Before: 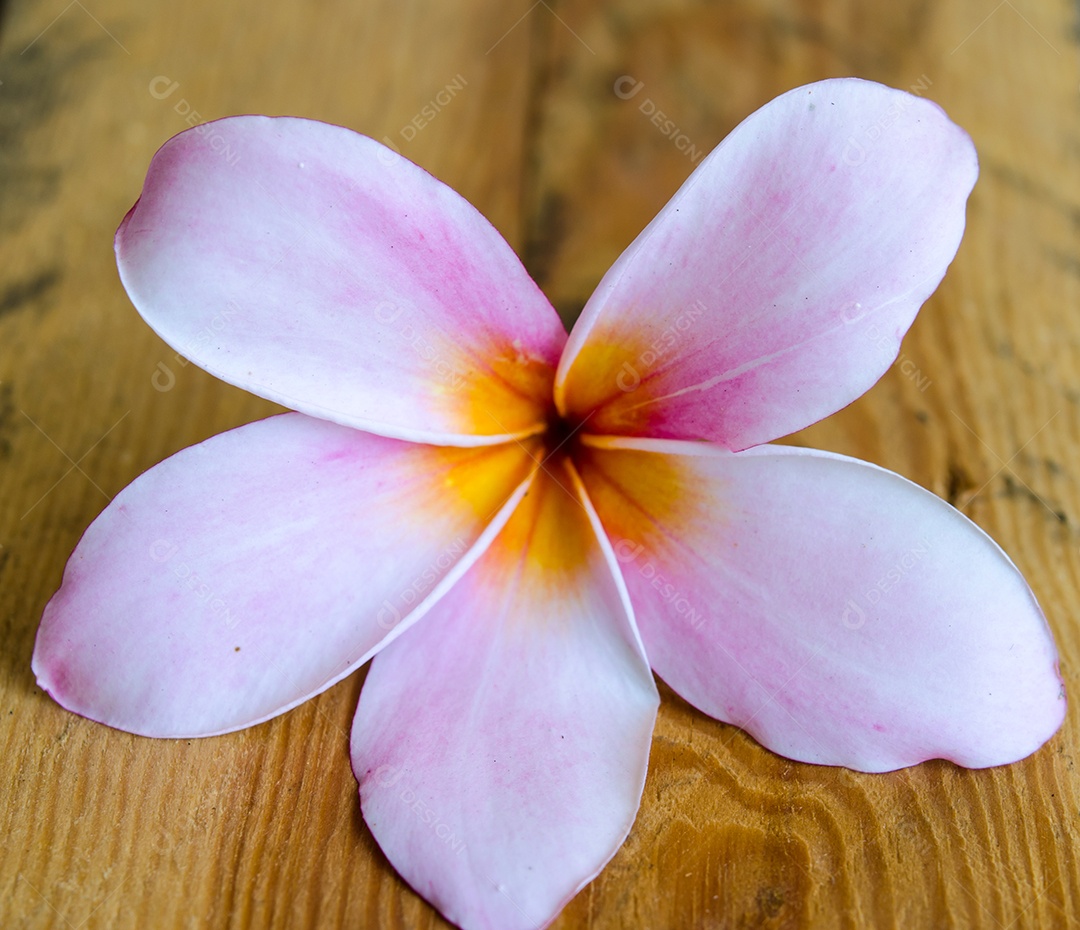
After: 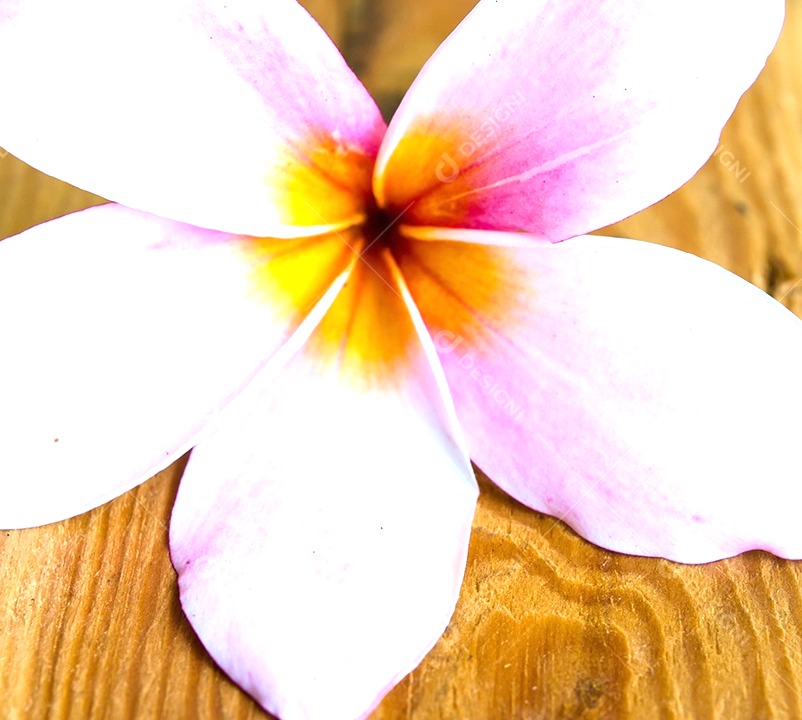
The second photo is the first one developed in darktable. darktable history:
exposure: black level correction 0, exposure 1.2 EV, compensate highlight preservation false
crop: left 16.838%, top 22.528%, right 8.889%
